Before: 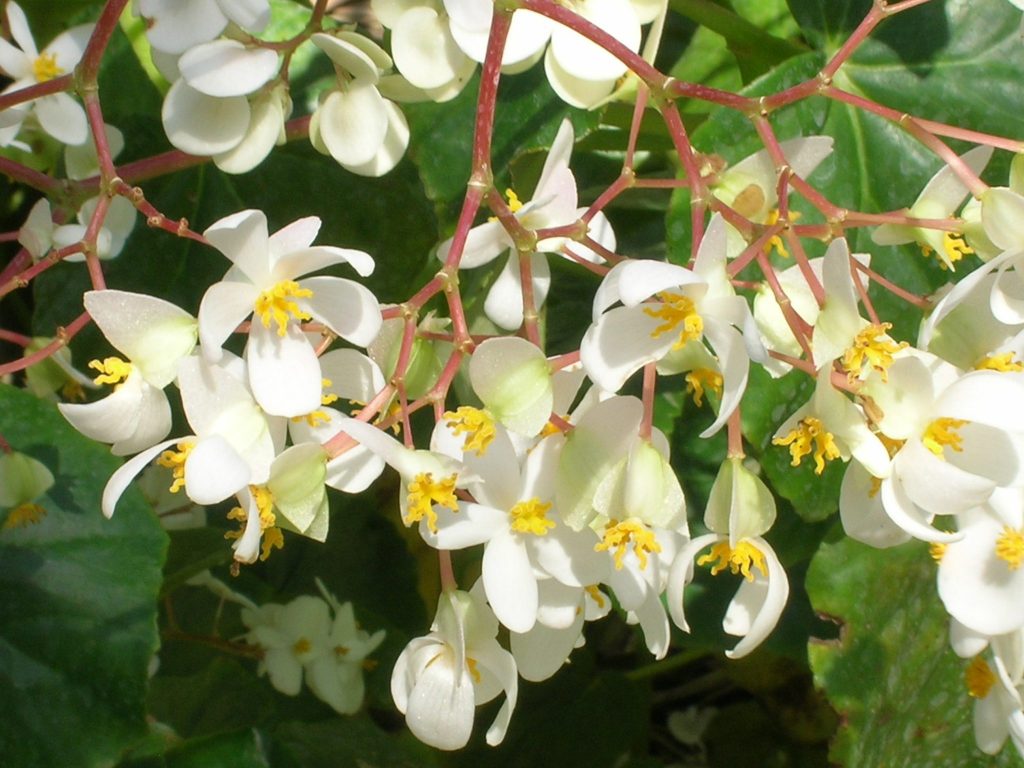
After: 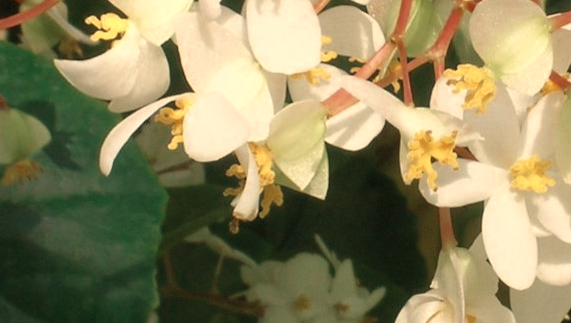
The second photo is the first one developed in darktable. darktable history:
crop: top 44.483%, right 43.593%, bottom 12.892%
color zones: curves: ch0 [(0, 0.5) (0.125, 0.4) (0.25, 0.5) (0.375, 0.4) (0.5, 0.4) (0.625, 0.35) (0.75, 0.35) (0.875, 0.5)]; ch1 [(0, 0.35) (0.125, 0.45) (0.25, 0.35) (0.375, 0.35) (0.5, 0.35) (0.625, 0.35) (0.75, 0.45) (0.875, 0.35)]; ch2 [(0, 0.6) (0.125, 0.5) (0.25, 0.5) (0.375, 0.6) (0.5, 0.6) (0.625, 0.5) (0.75, 0.5) (0.875, 0.5)]
rotate and perspective: rotation 0.174°, lens shift (vertical) 0.013, lens shift (horizontal) 0.019, shear 0.001, automatic cropping original format, crop left 0.007, crop right 0.991, crop top 0.016, crop bottom 0.997
white balance: red 1.138, green 0.996, blue 0.812
